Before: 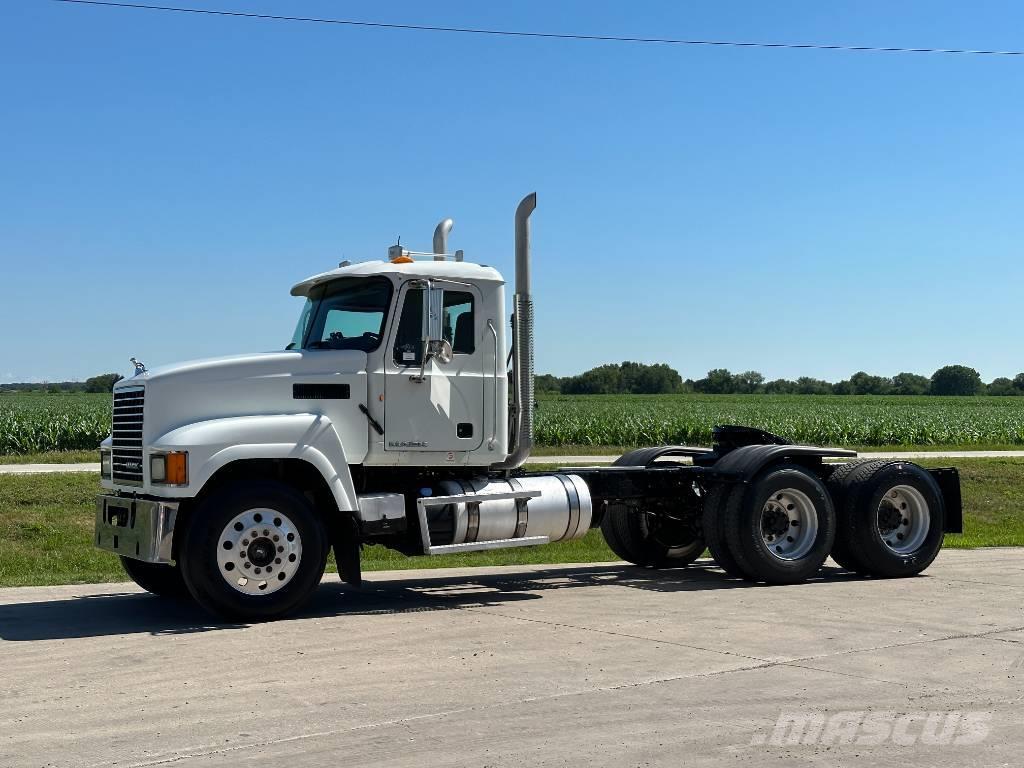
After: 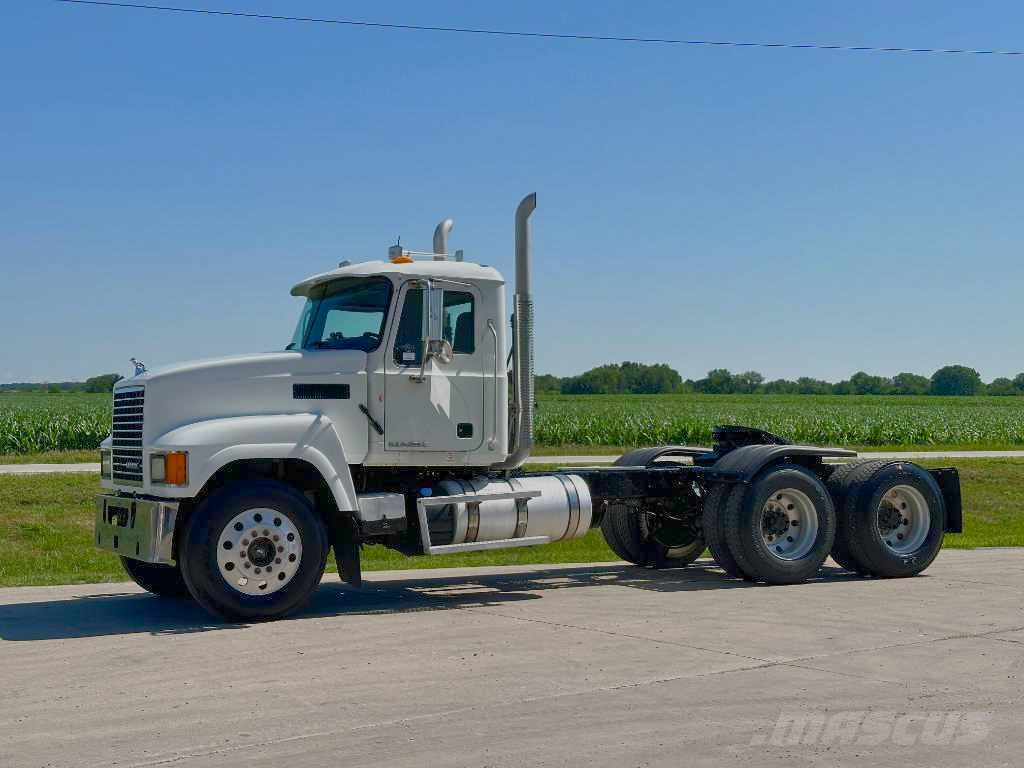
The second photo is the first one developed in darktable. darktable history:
shadows and highlights: on, module defaults
color balance rgb: shadows lift › chroma 1%, shadows lift › hue 113°, highlights gain › chroma 0.2%, highlights gain › hue 333°, perceptual saturation grading › global saturation 20%, perceptual saturation grading › highlights -50%, perceptual saturation grading › shadows 25%, contrast -20%
